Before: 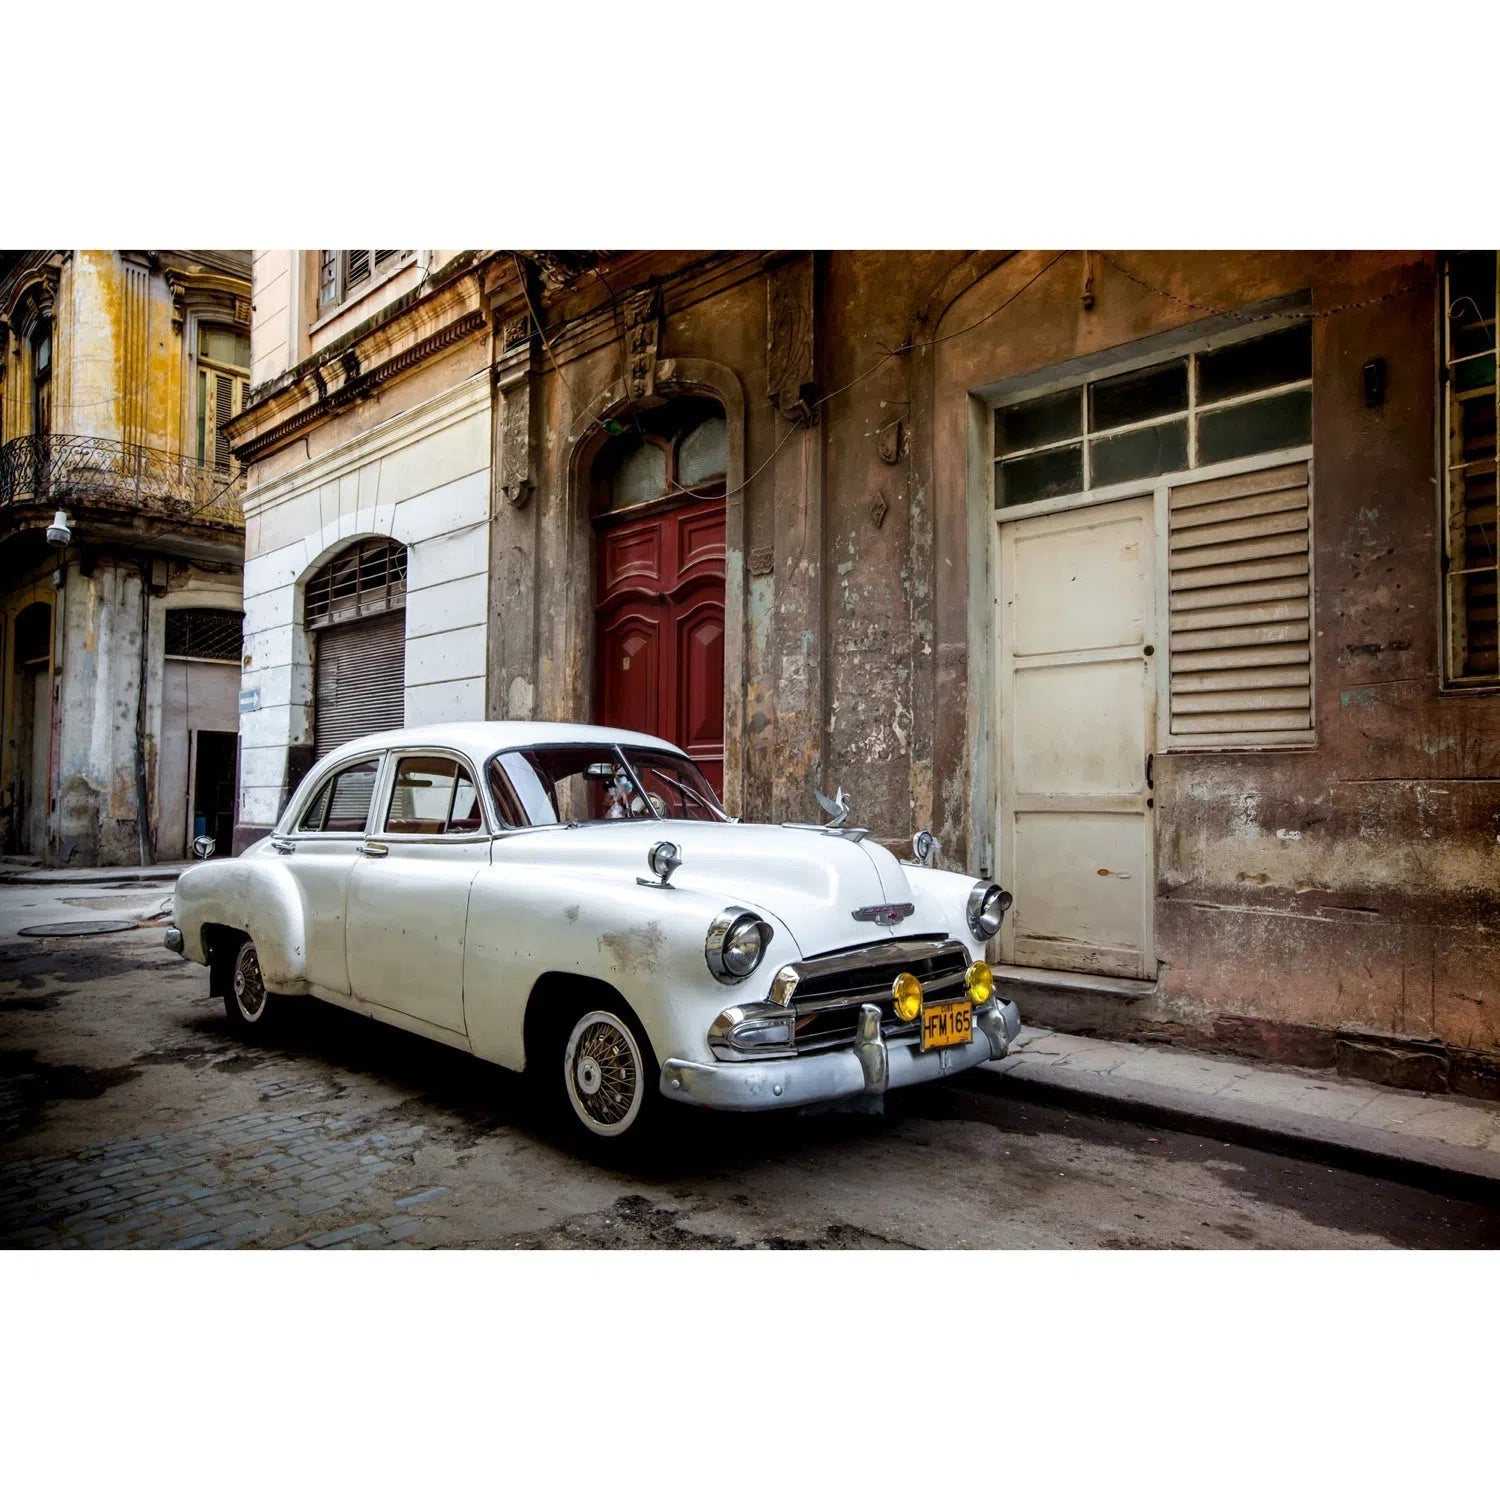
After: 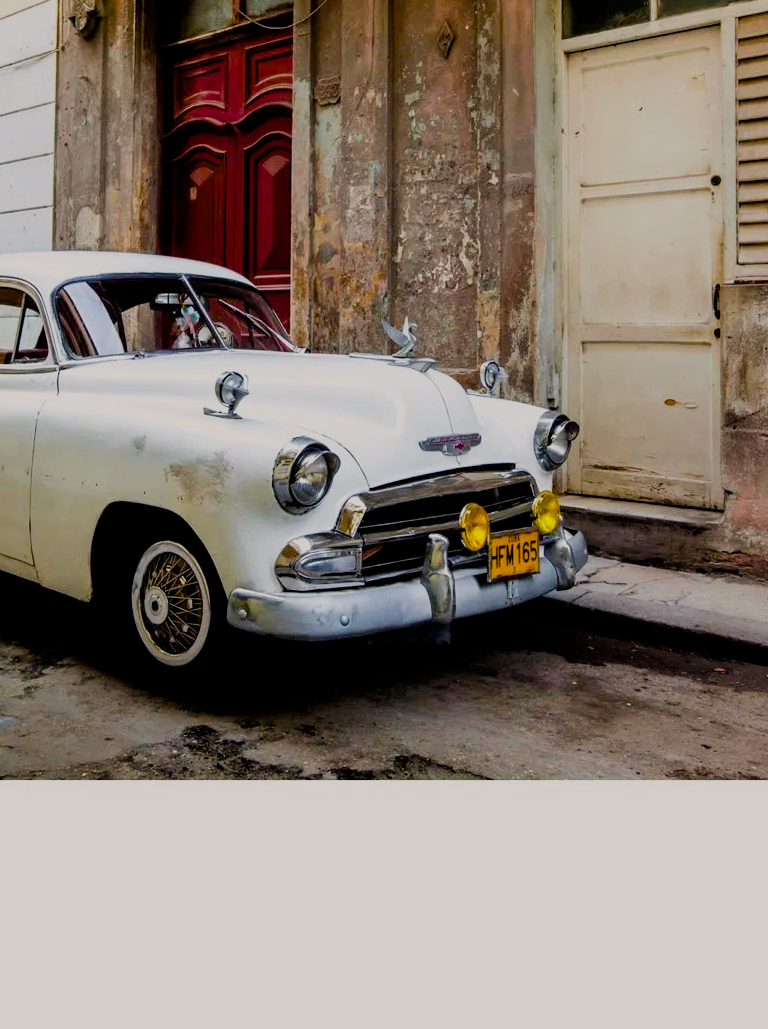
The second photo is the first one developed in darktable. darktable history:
filmic rgb: black relative exposure -7.21 EV, white relative exposure 5.39 EV, hardness 3.02
exposure: black level correction 0.001, exposure 0.017 EV, compensate exposure bias true, compensate highlight preservation false
crop and rotate: left 28.931%, top 31.34%, right 19.823%
color balance rgb: highlights gain › chroma 1.673%, highlights gain › hue 56.95°, perceptual saturation grading › global saturation 0.403%, perceptual saturation grading › mid-tones 6.423%, perceptual saturation grading › shadows 71.279%, global vibrance 20%
